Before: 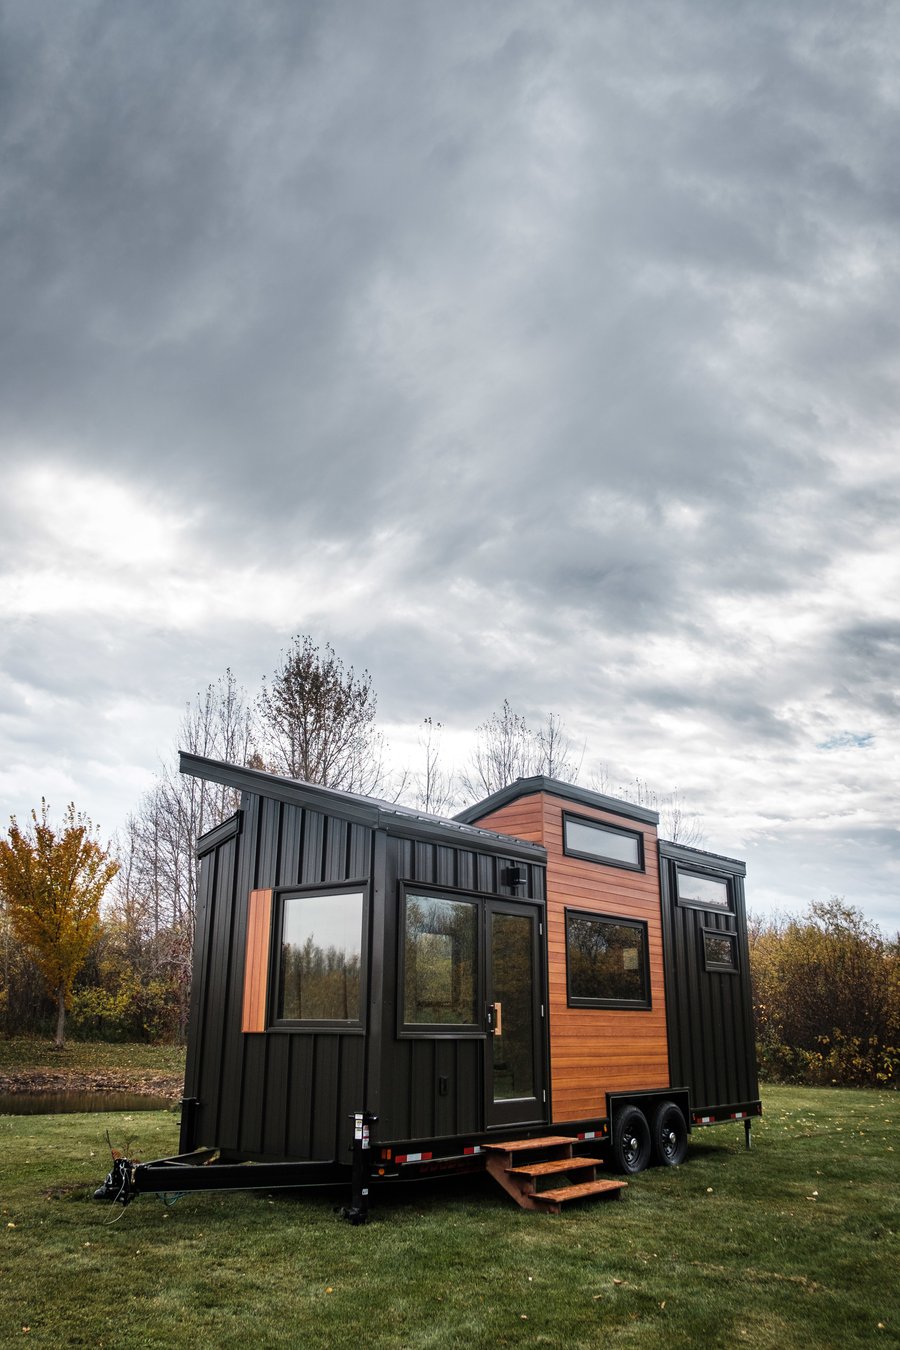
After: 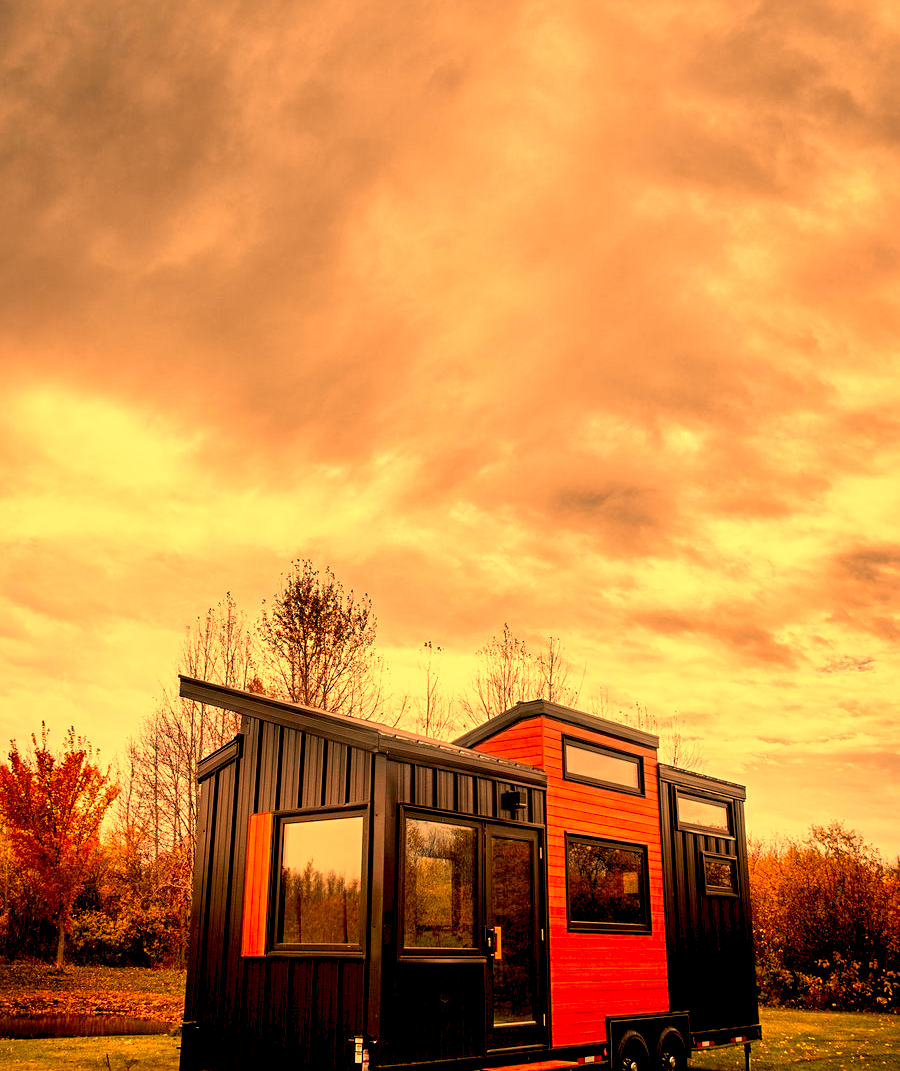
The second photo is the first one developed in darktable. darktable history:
crop and rotate: top 5.667%, bottom 14.937%
white balance: red 1.467, blue 0.684
contrast brightness saturation: saturation 0.5
sharpen: amount 0.2
local contrast: mode bilateral grid, contrast 20, coarseness 50, detail 150%, midtone range 0.2
exposure: black level correction 0.016, exposure -0.009 EV, compensate highlight preservation false
